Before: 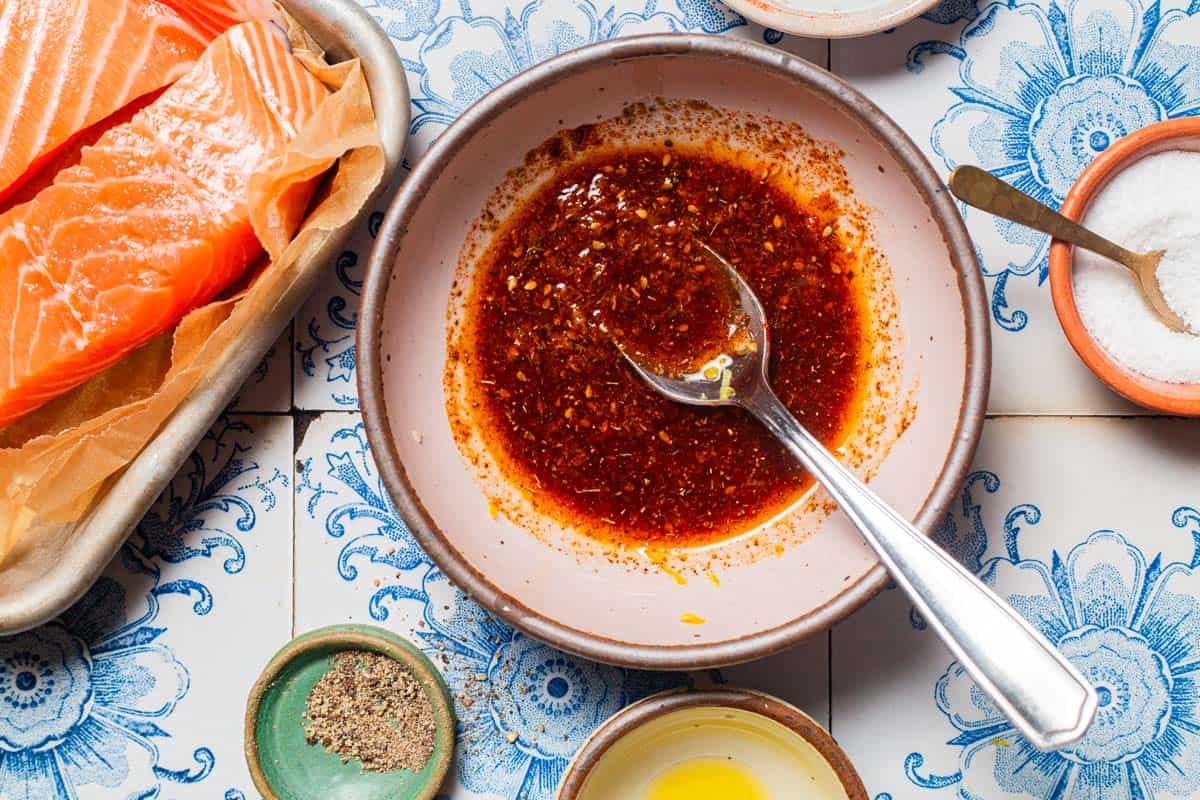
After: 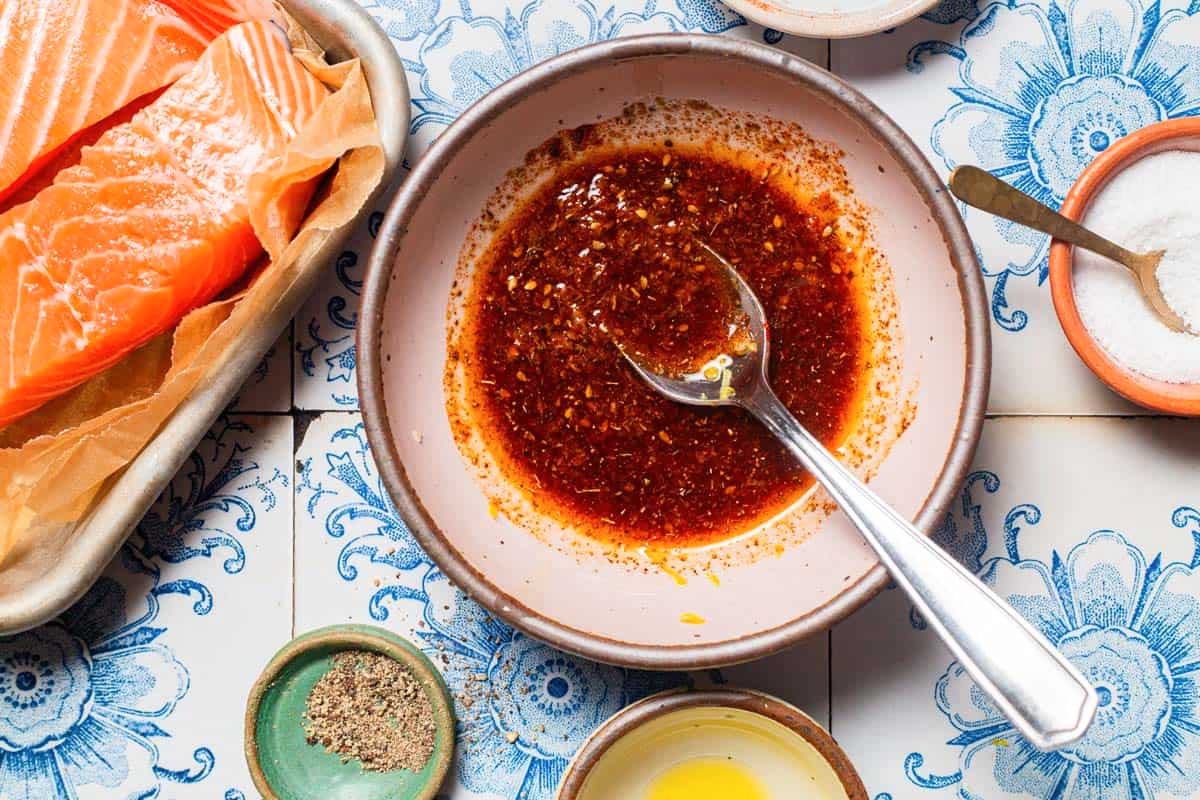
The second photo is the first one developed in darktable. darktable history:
tone curve: curves: ch0 [(0, 0) (0.003, 0.003) (0.011, 0.011) (0.025, 0.026) (0.044, 0.046) (0.069, 0.071) (0.1, 0.103) (0.136, 0.14) (0.177, 0.183) (0.224, 0.231) (0.277, 0.286) (0.335, 0.346) (0.399, 0.412) (0.468, 0.483) (0.543, 0.56) (0.623, 0.643) (0.709, 0.732) (0.801, 0.826) (0.898, 0.917) (1, 1)], color space Lab, independent channels, preserve colors none
